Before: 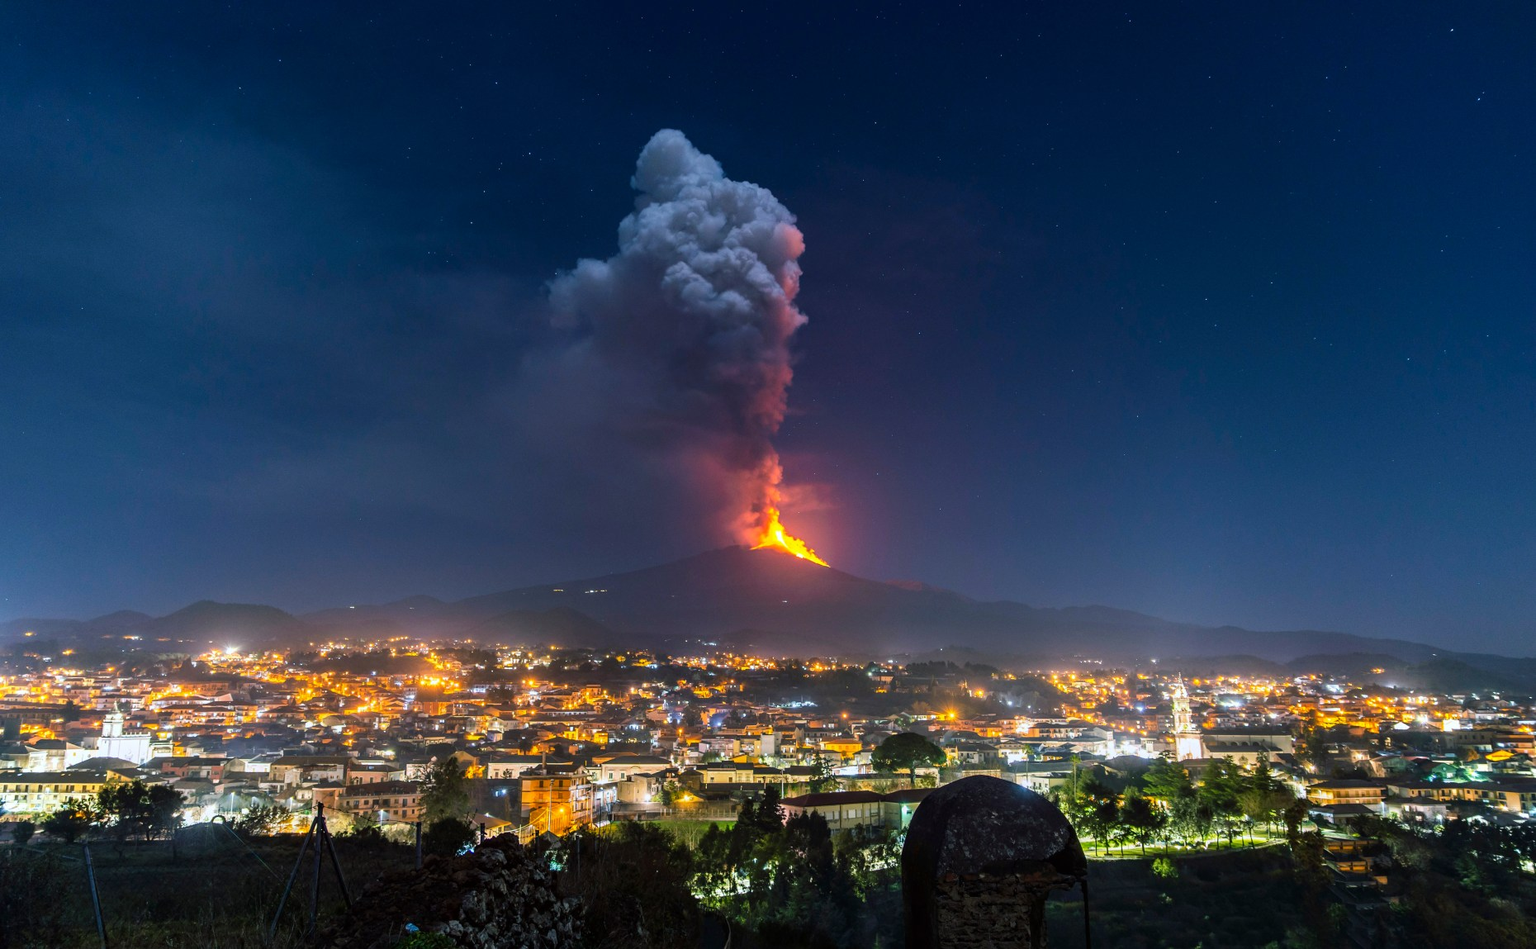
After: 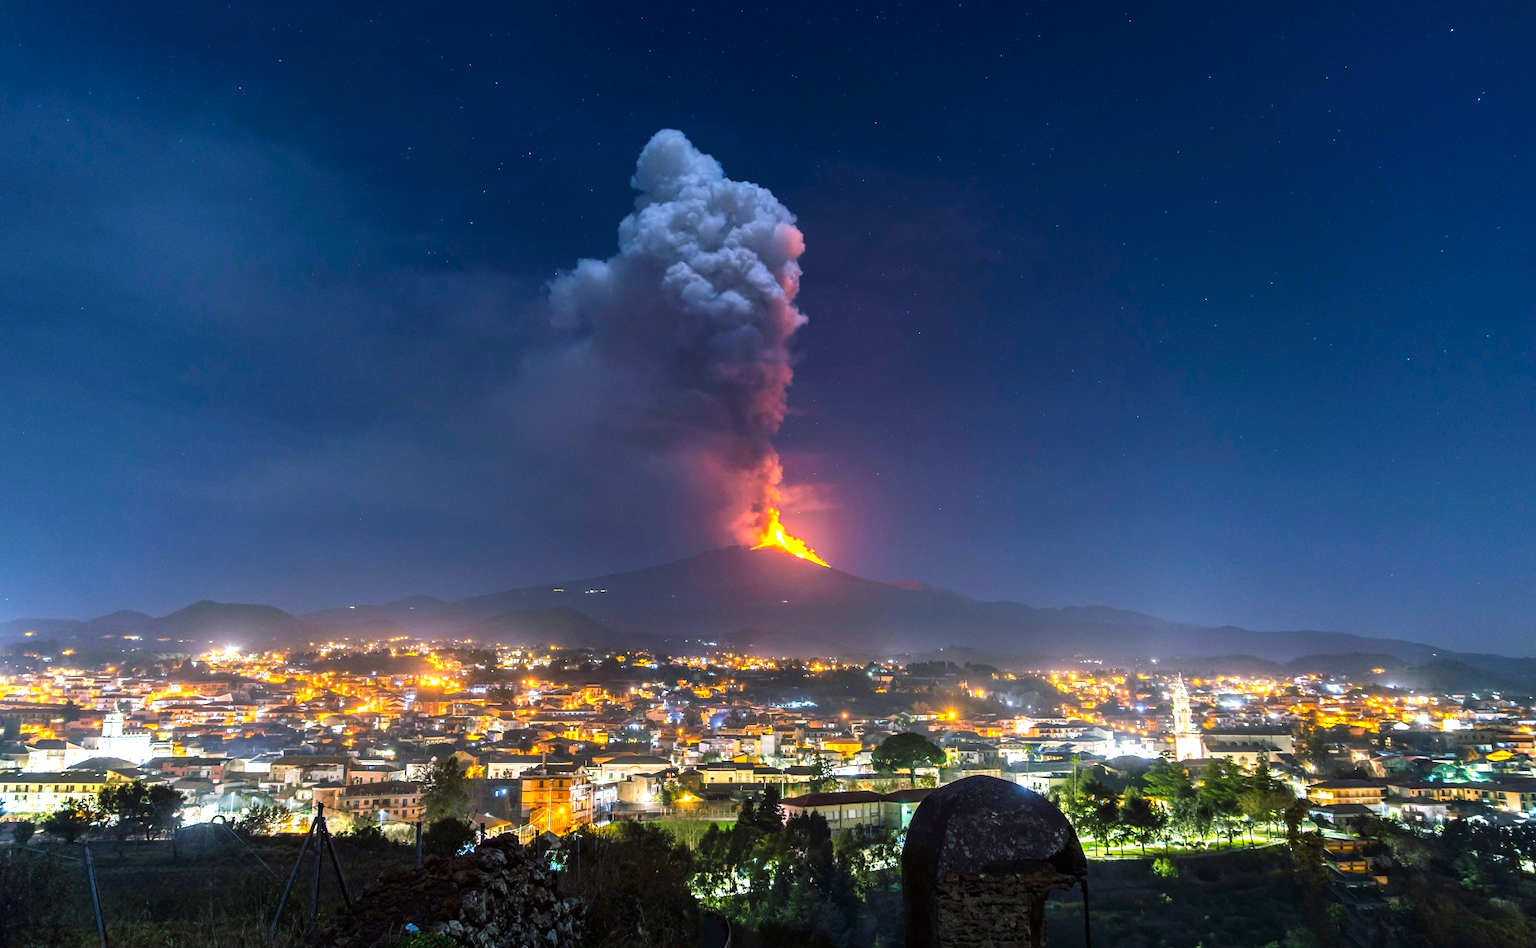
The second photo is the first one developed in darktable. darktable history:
exposure: exposure 0.574 EV, compensate highlight preservation false
white balance: red 0.974, blue 1.044
